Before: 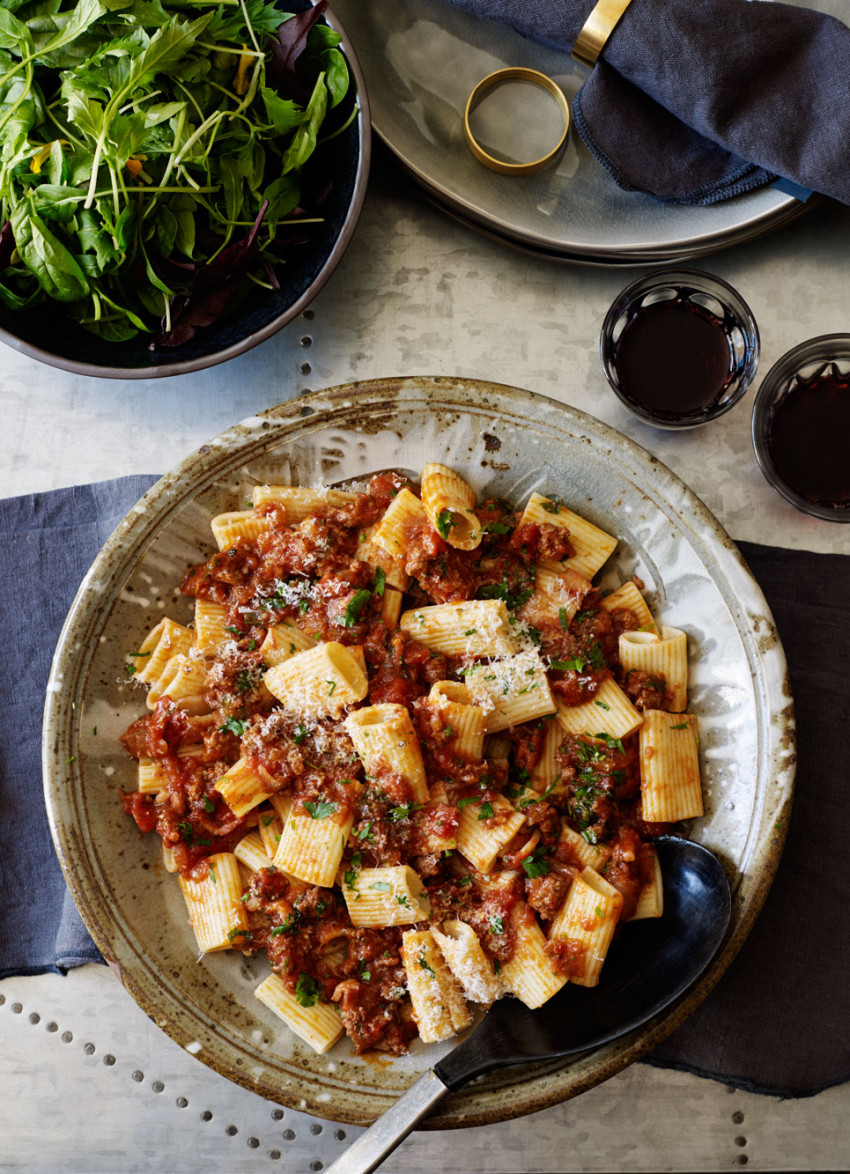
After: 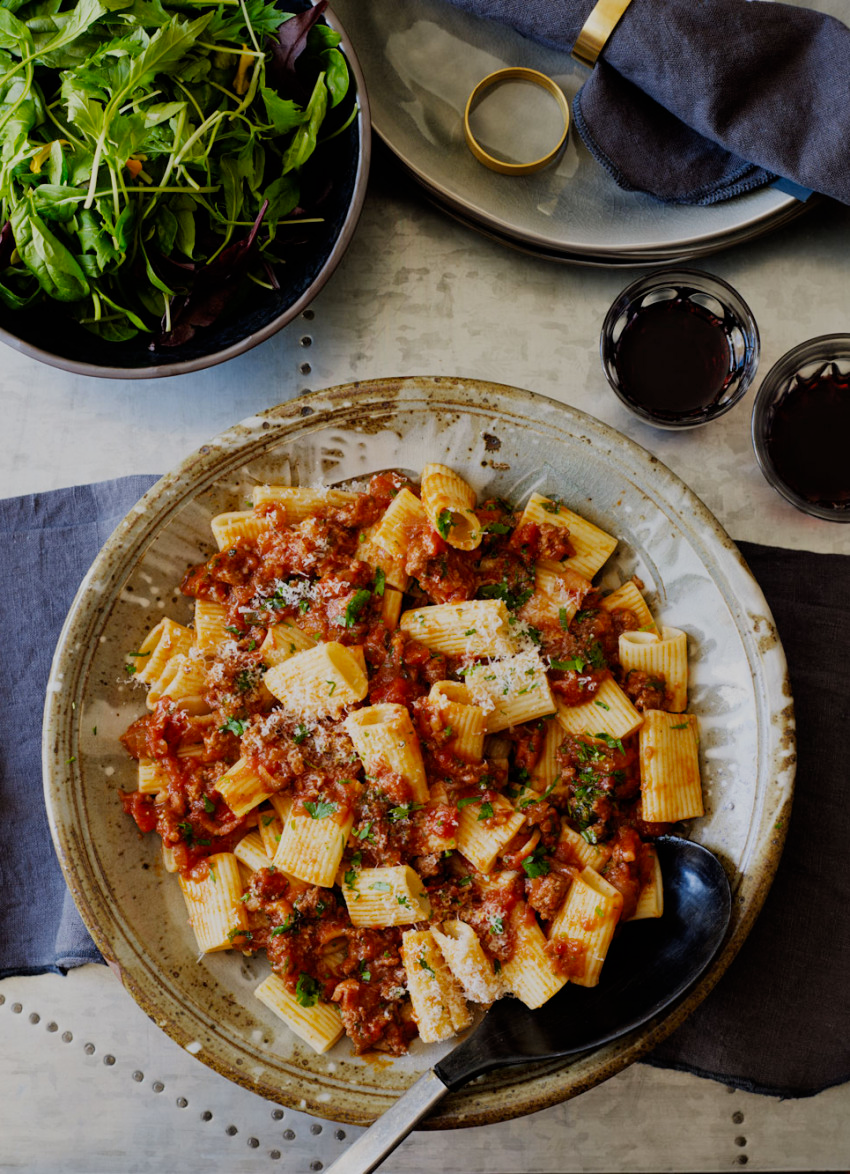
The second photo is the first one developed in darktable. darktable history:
color balance: output saturation 110%
filmic rgb: black relative exposure -13 EV, threshold 3 EV, target white luminance 85%, hardness 6.3, latitude 42.11%, contrast 0.858, shadows ↔ highlights balance 8.63%, color science v4 (2020), enable highlight reconstruction true
